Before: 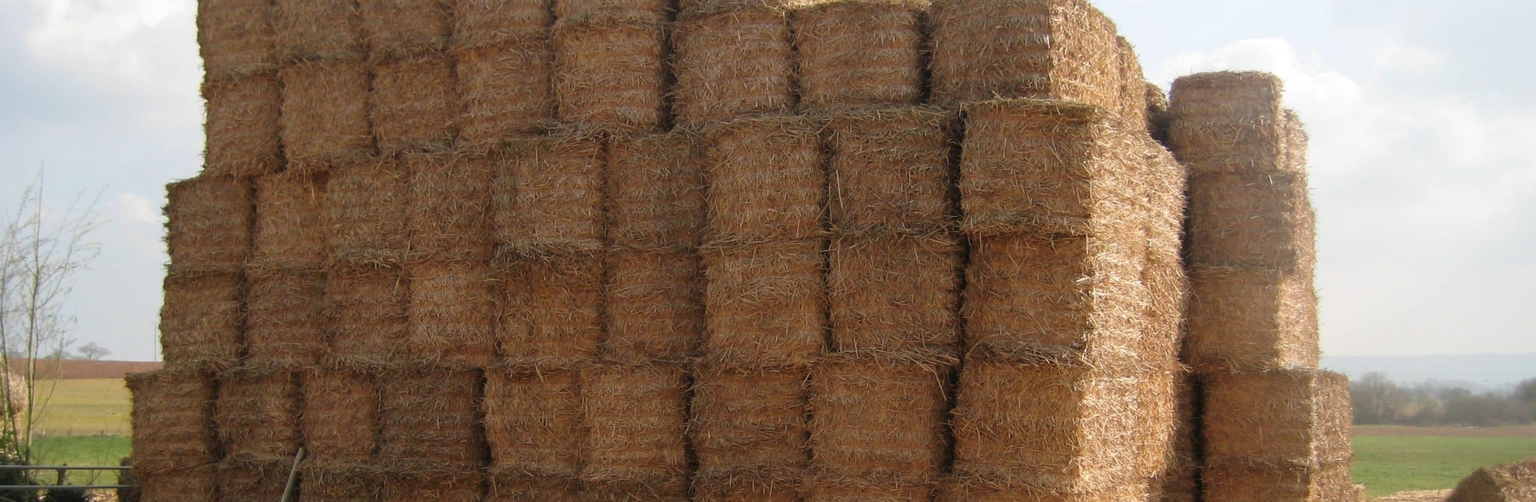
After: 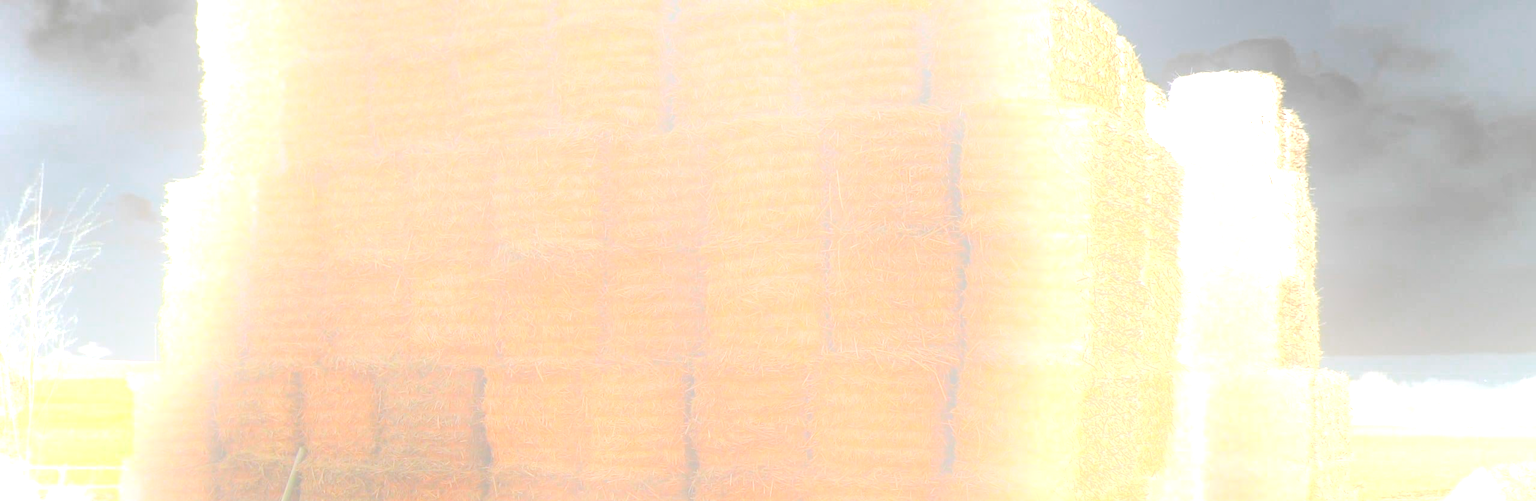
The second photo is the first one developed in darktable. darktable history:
rotate and perspective: crop left 0, crop top 0
bloom: size 25%, threshold 5%, strength 90%
exposure: black level correction 0.001, exposure 0.955 EV, compensate exposure bias true, compensate highlight preservation false
